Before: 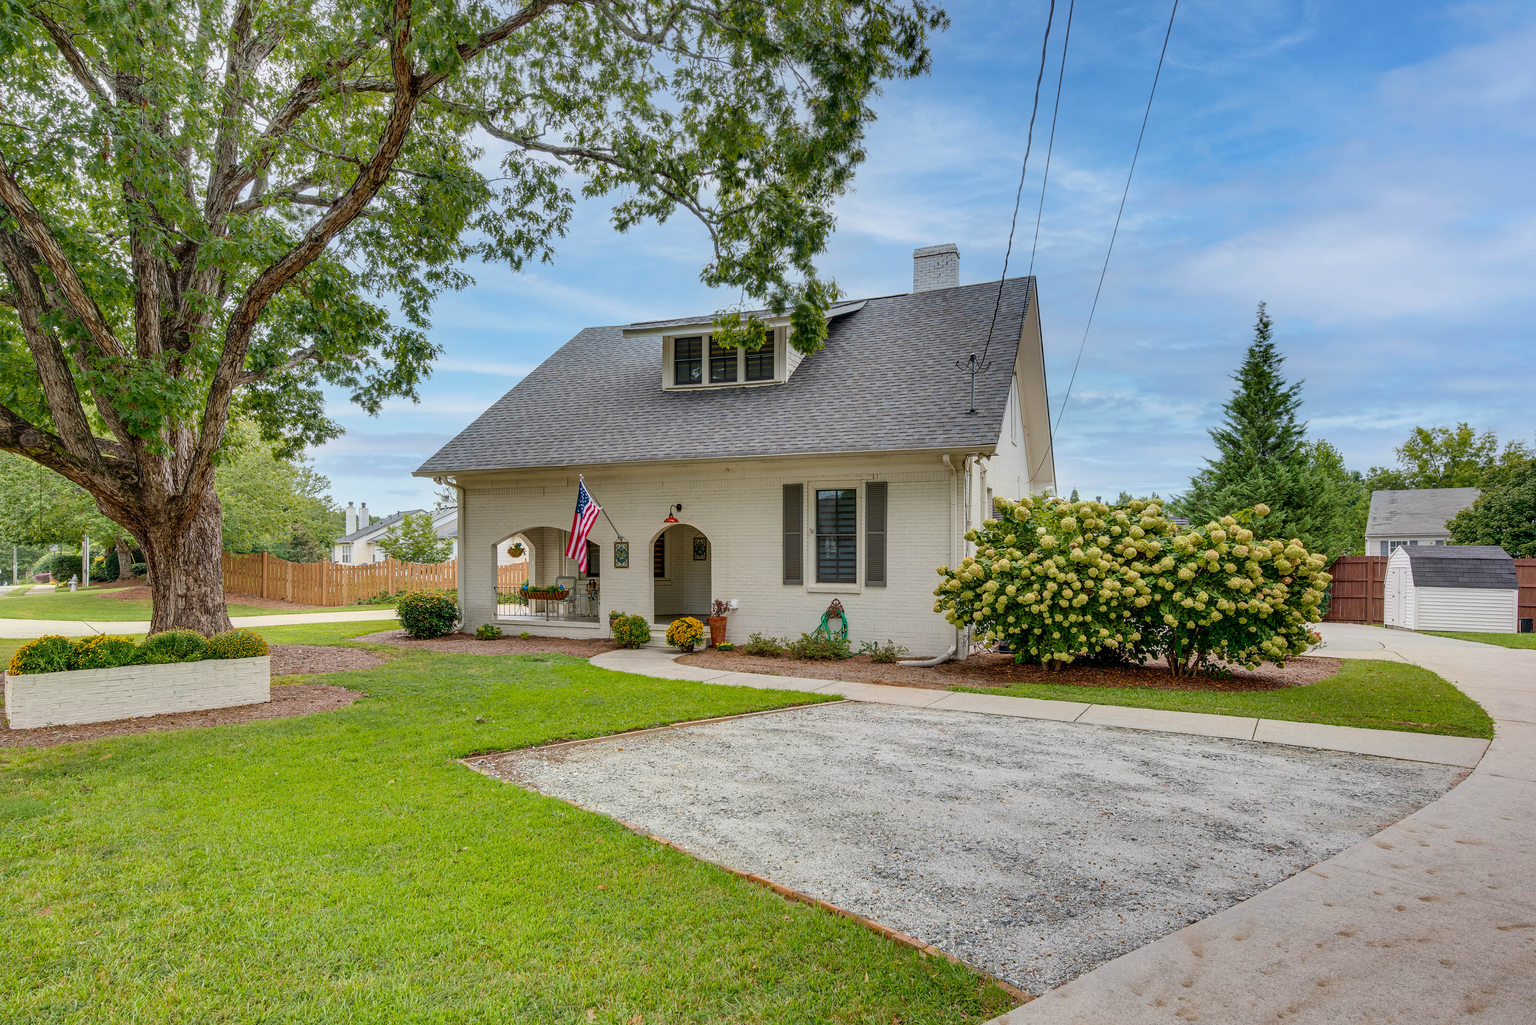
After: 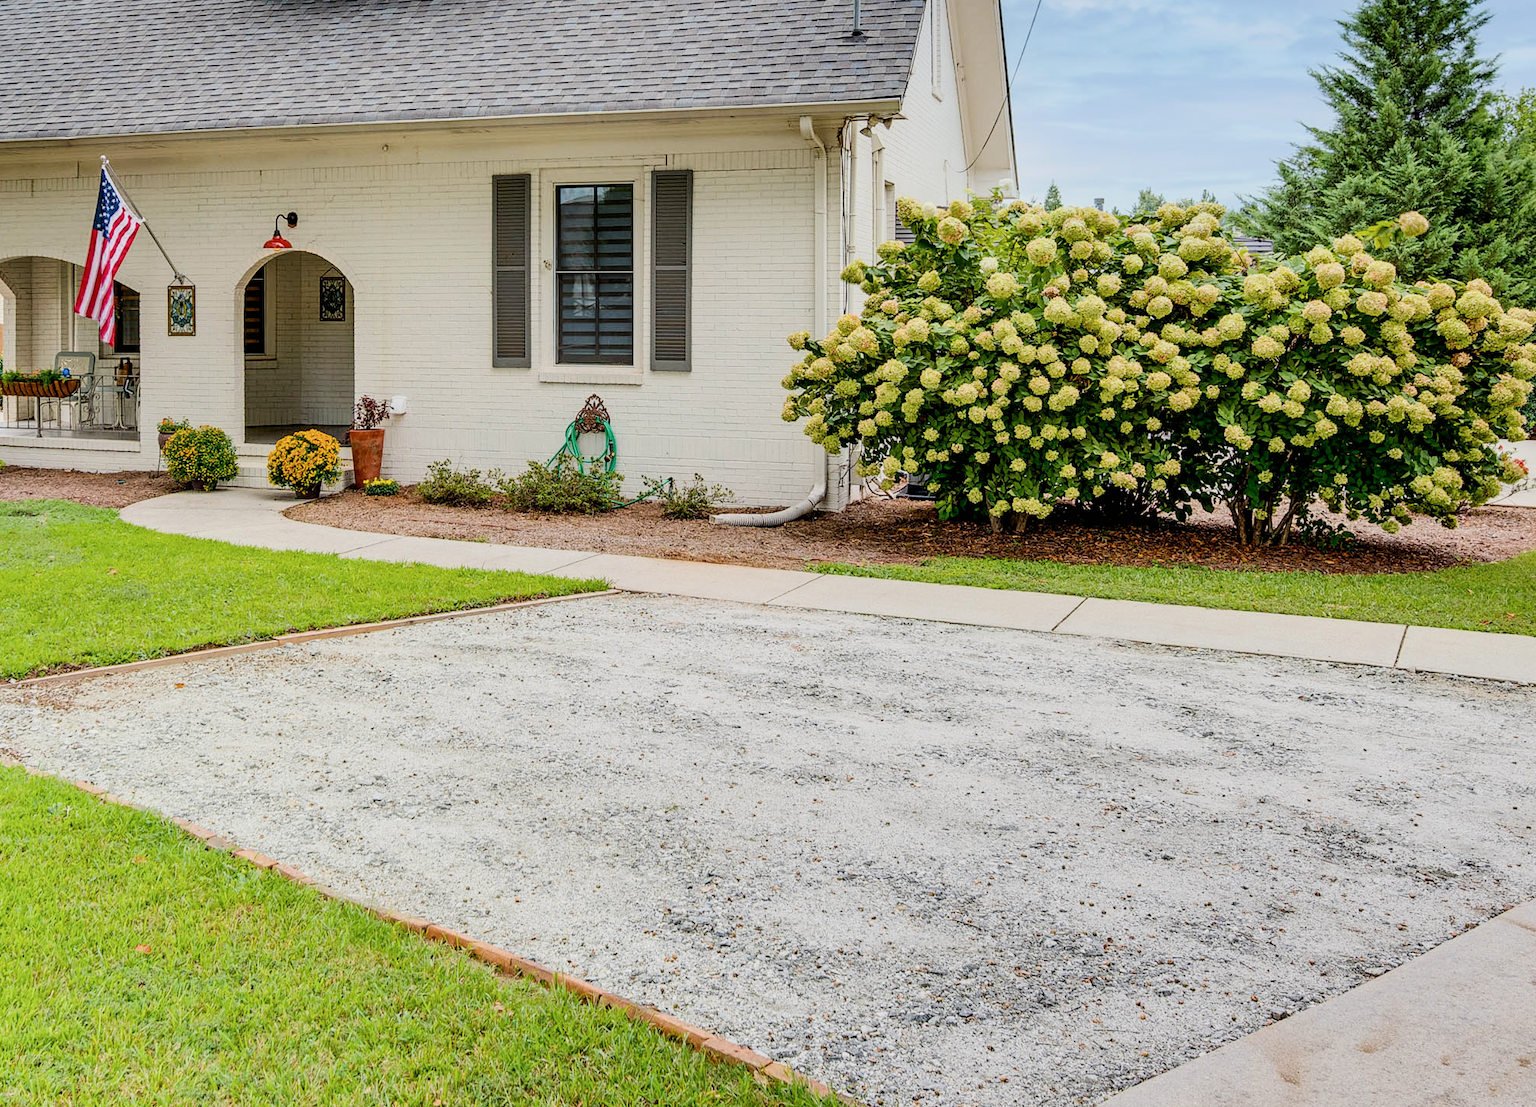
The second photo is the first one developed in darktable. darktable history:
filmic rgb: black relative exposure -7.65 EV, white relative exposure 4.56 EV, hardness 3.61
crop: left 34.339%, top 38.405%, right 13.648%, bottom 5.413%
exposure: black level correction 0.001, exposure 0.499 EV, compensate highlight preservation false
contrast brightness saturation: contrast 0.15, brightness 0.051
